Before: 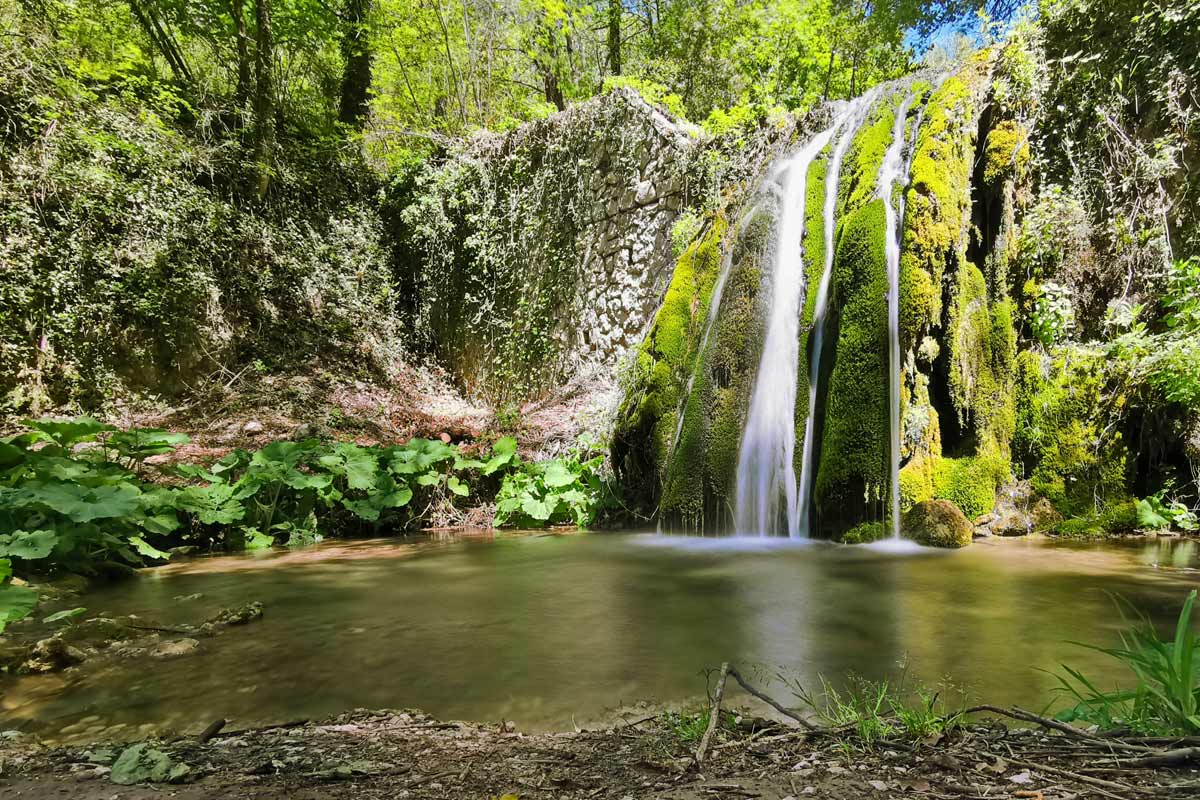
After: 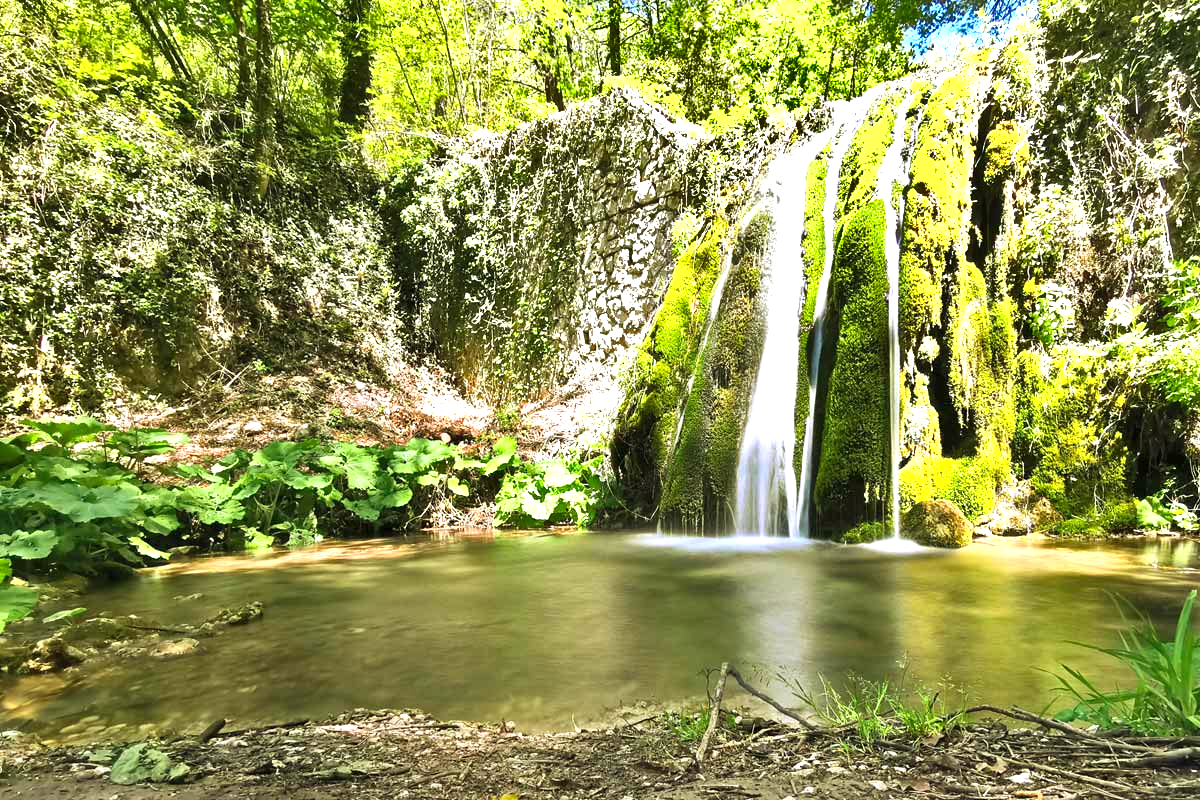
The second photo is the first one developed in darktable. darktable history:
exposure: black level correction 0, exposure 1.198 EV, compensate exposure bias true, compensate highlight preservation false
shadows and highlights: soften with gaussian
rgb curve: curves: ch2 [(0, 0) (0.567, 0.512) (1, 1)], mode RGB, independent channels
white balance: red 1, blue 1
